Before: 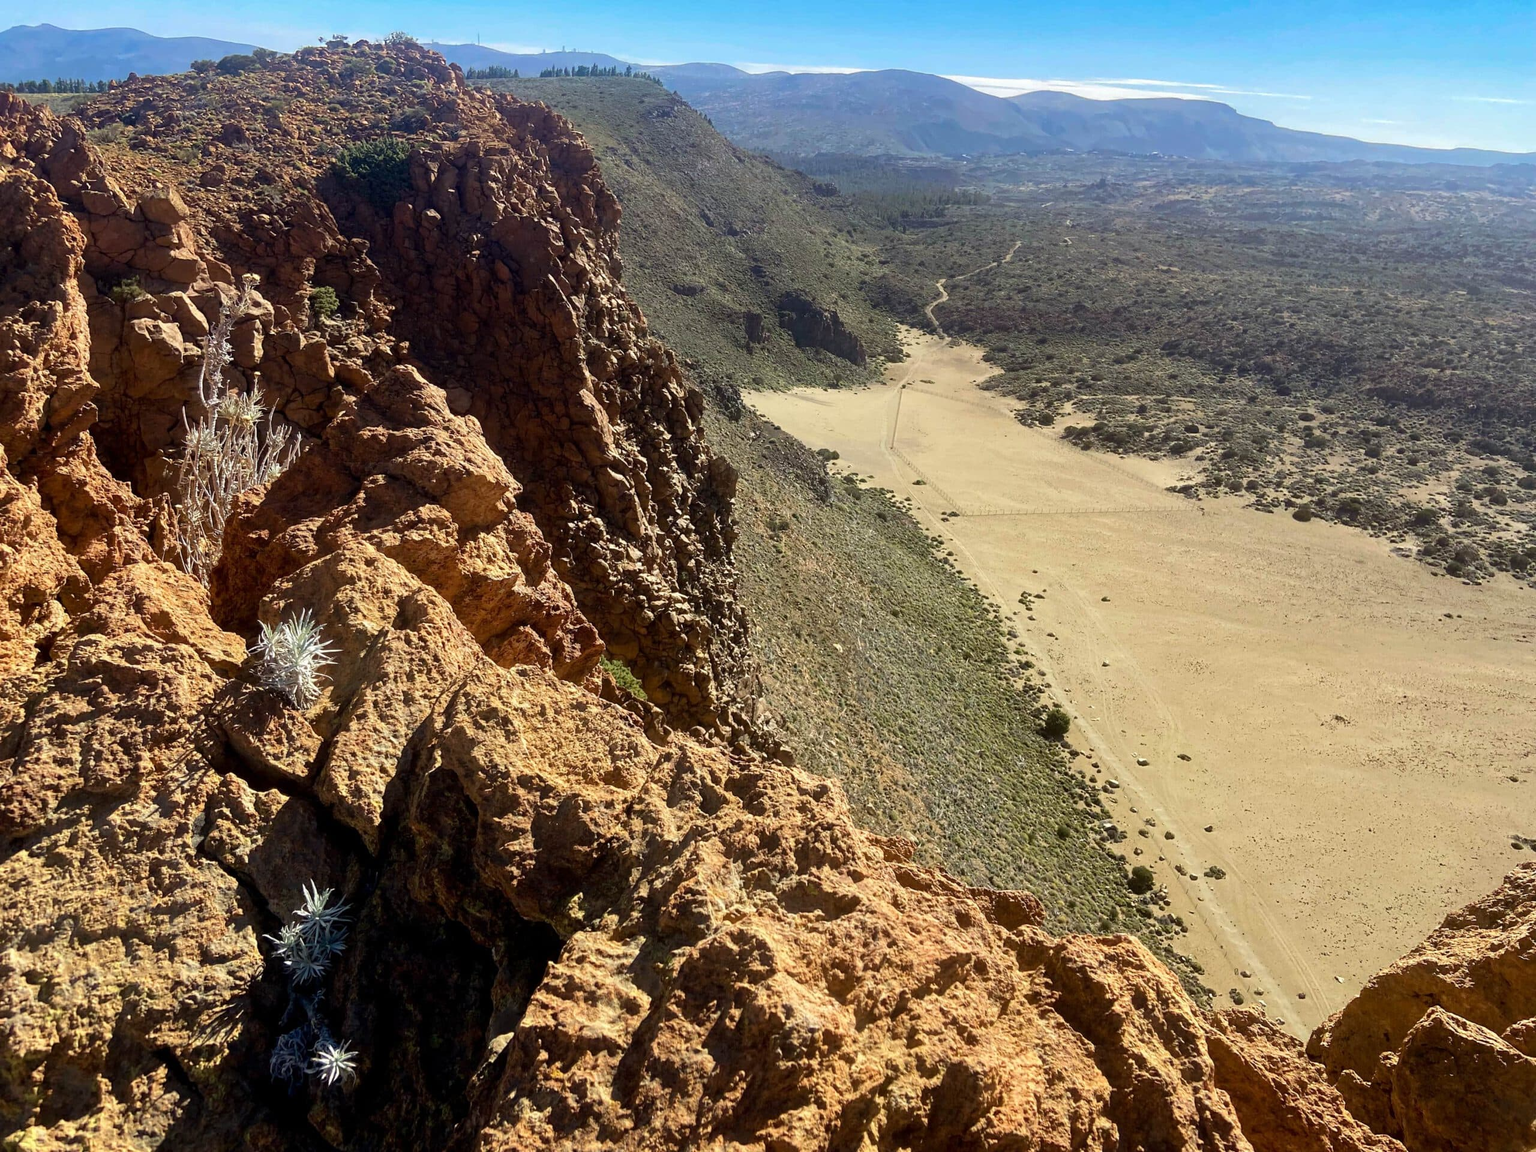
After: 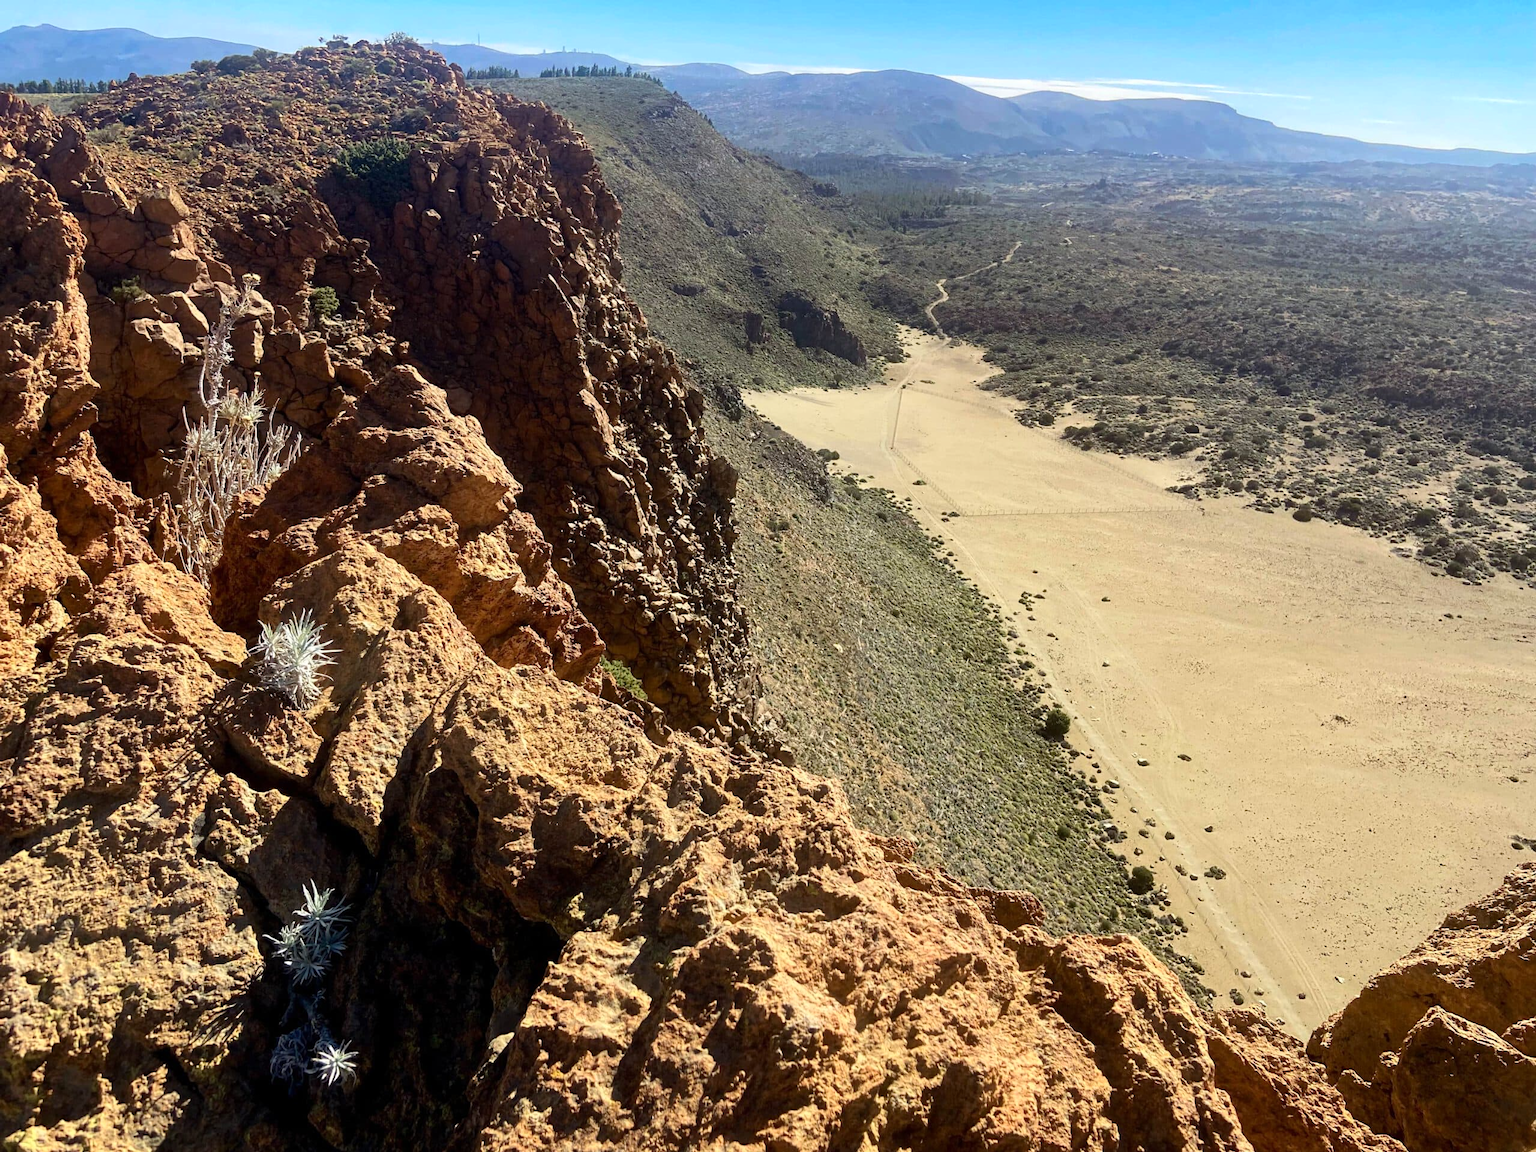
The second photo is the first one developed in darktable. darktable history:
contrast brightness saturation: contrast 0.147, brightness 0.05
